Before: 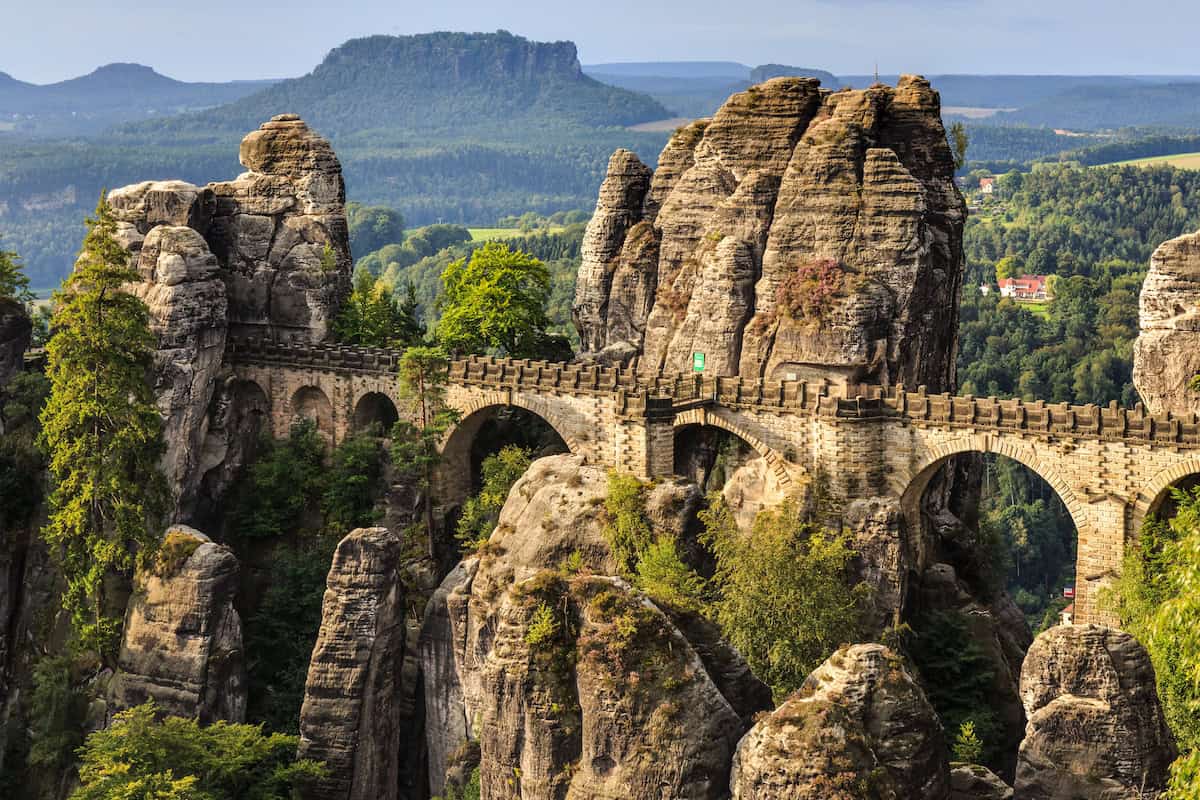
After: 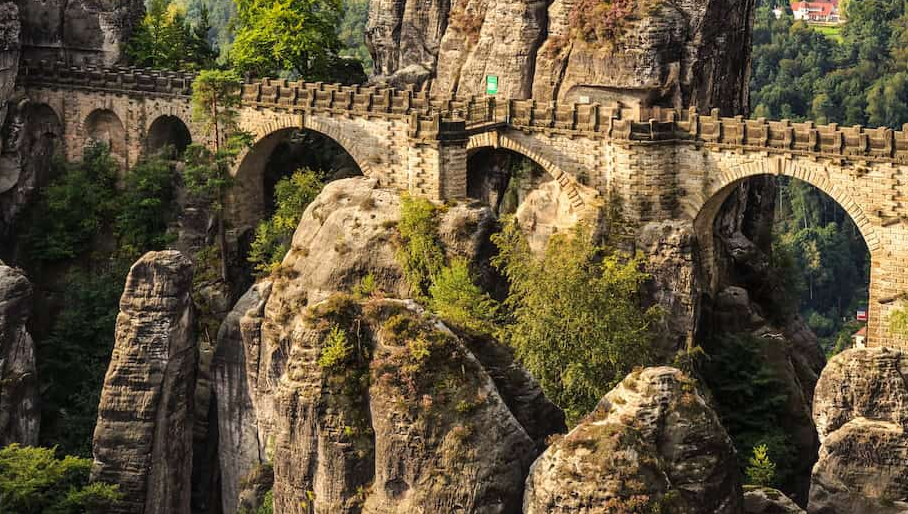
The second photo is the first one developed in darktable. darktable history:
crop and rotate: left 17.267%, top 34.697%, right 7%, bottom 0.946%
